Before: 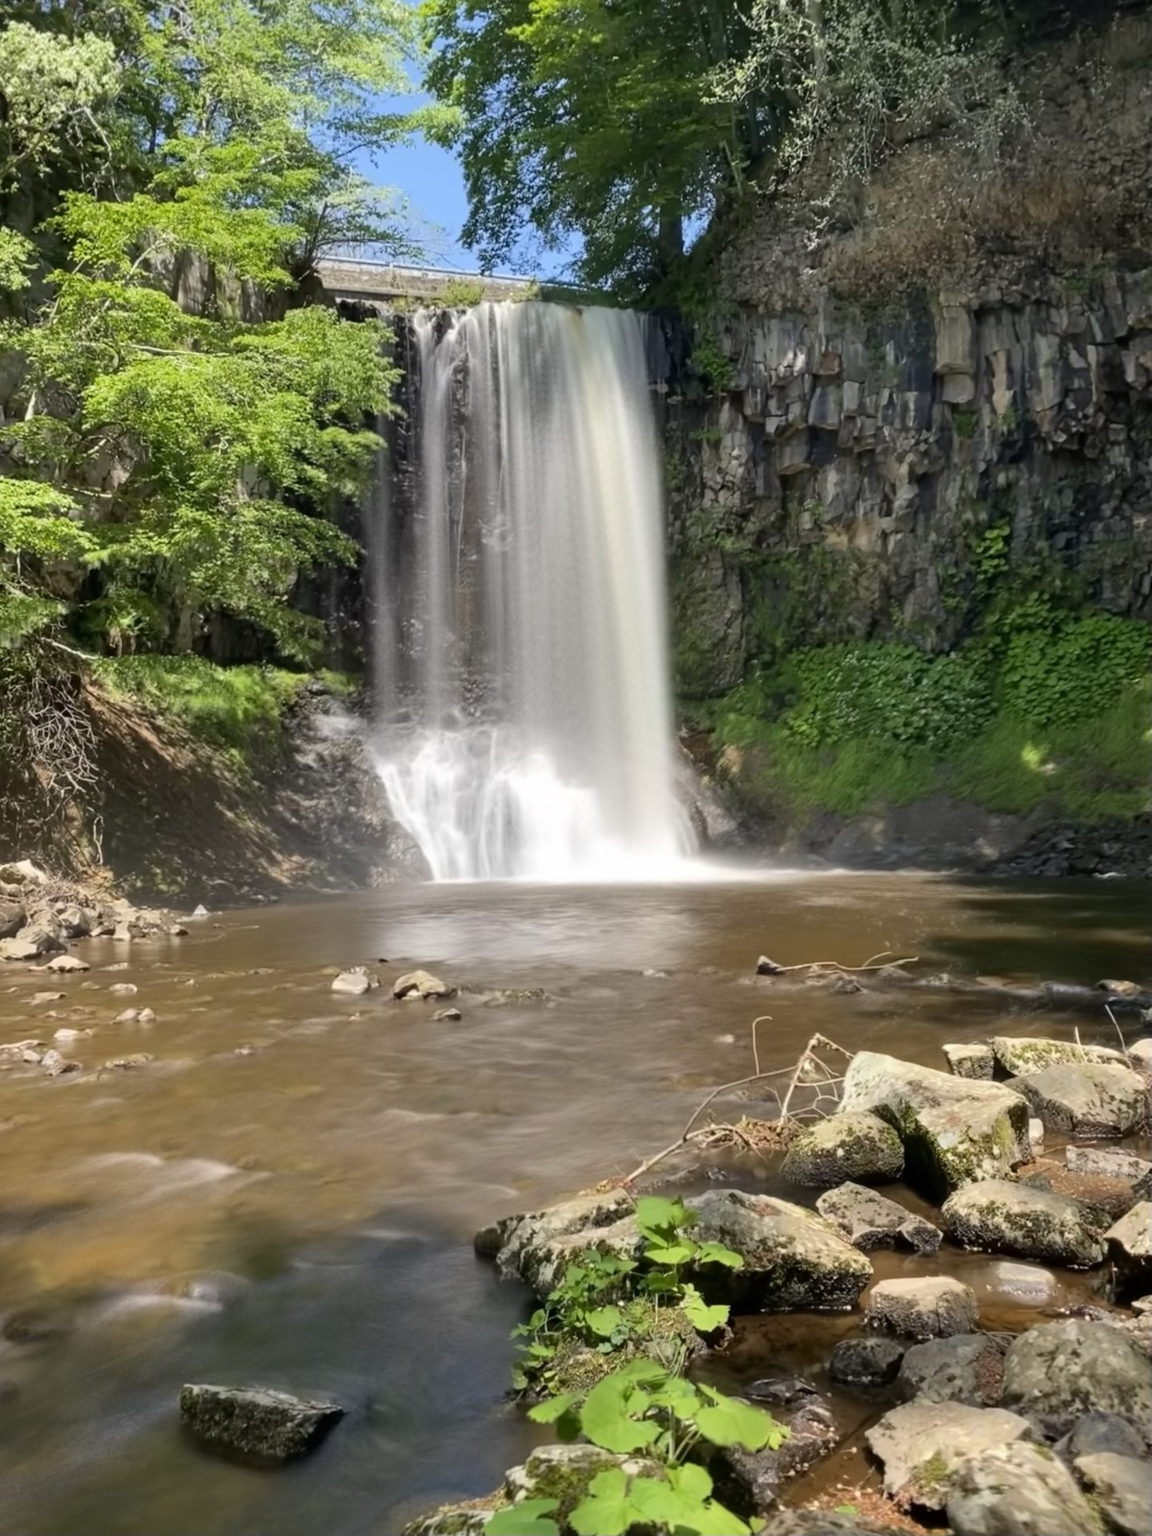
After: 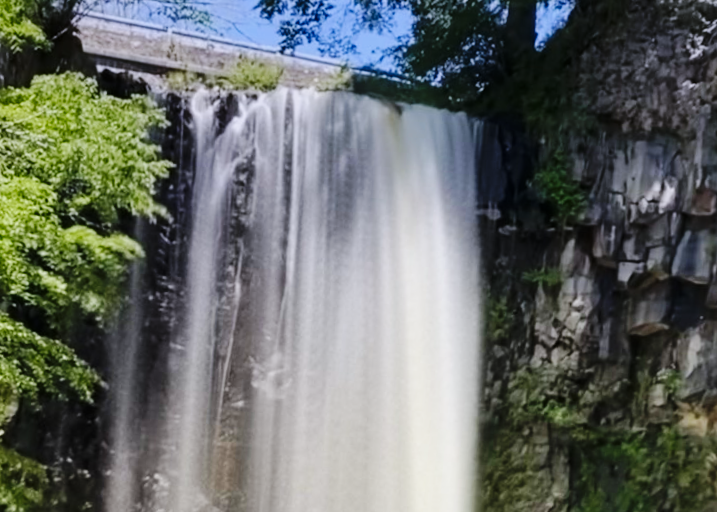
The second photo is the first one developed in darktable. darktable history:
crop: left 28.64%, top 16.832%, right 26.637%, bottom 58.055%
base curve: curves: ch0 [(0, 0) (0.036, 0.025) (0.121, 0.166) (0.206, 0.329) (0.605, 0.79) (1, 1)], preserve colors none
graduated density: hue 238.83°, saturation 50%
rotate and perspective: rotation 5.12°, automatic cropping off
